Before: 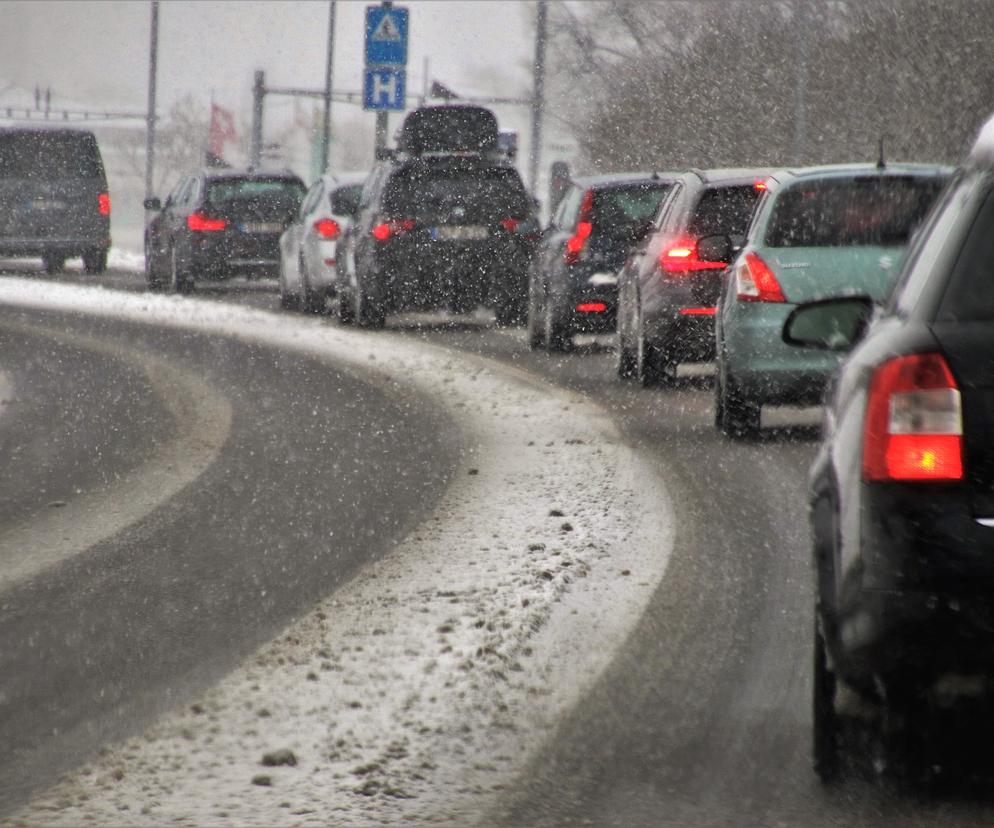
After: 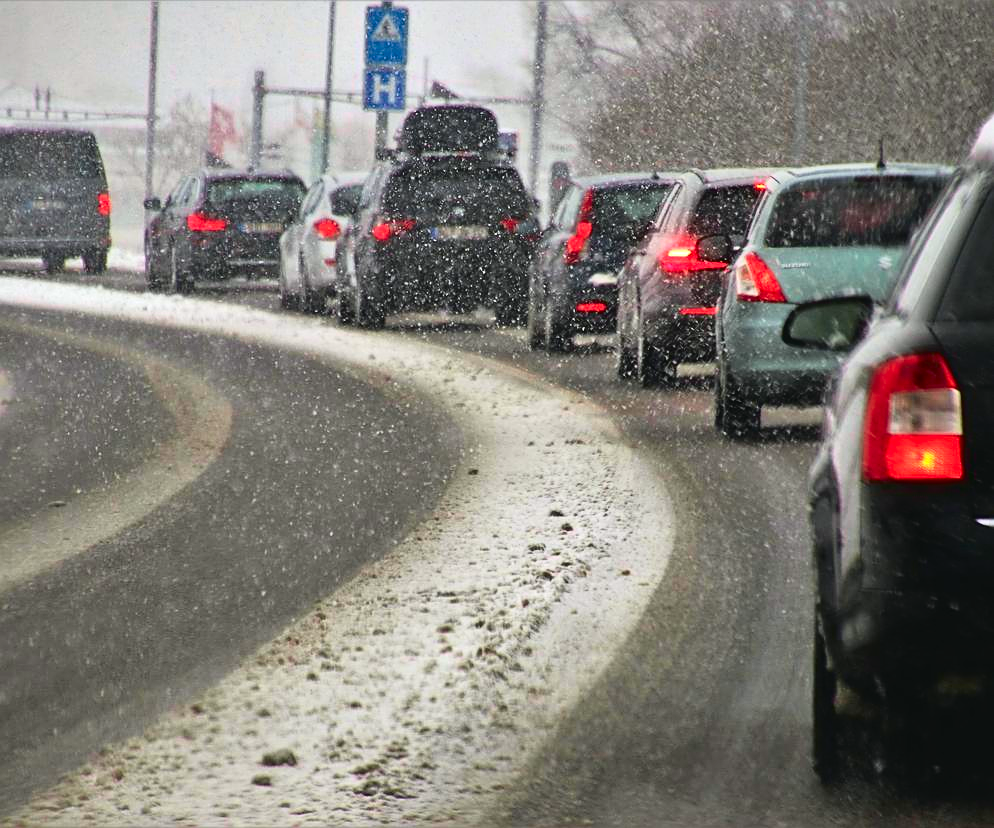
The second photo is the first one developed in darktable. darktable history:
sharpen: on, module defaults
tone curve: curves: ch0 [(0.001, 0.034) (0.115, 0.093) (0.251, 0.232) (0.382, 0.397) (0.652, 0.719) (0.802, 0.876) (1, 0.998)]; ch1 [(0, 0) (0.384, 0.324) (0.472, 0.466) (0.504, 0.5) (0.517, 0.533) (0.547, 0.564) (0.582, 0.628) (0.657, 0.727) (1, 1)]; ch2 [(0, 0) (0.278, 0.232) (0.5, 0.5) (0.531, 0.552) (0.61, 0.653) (1, 1)], color space Lab, independent channels, preserve colors none
